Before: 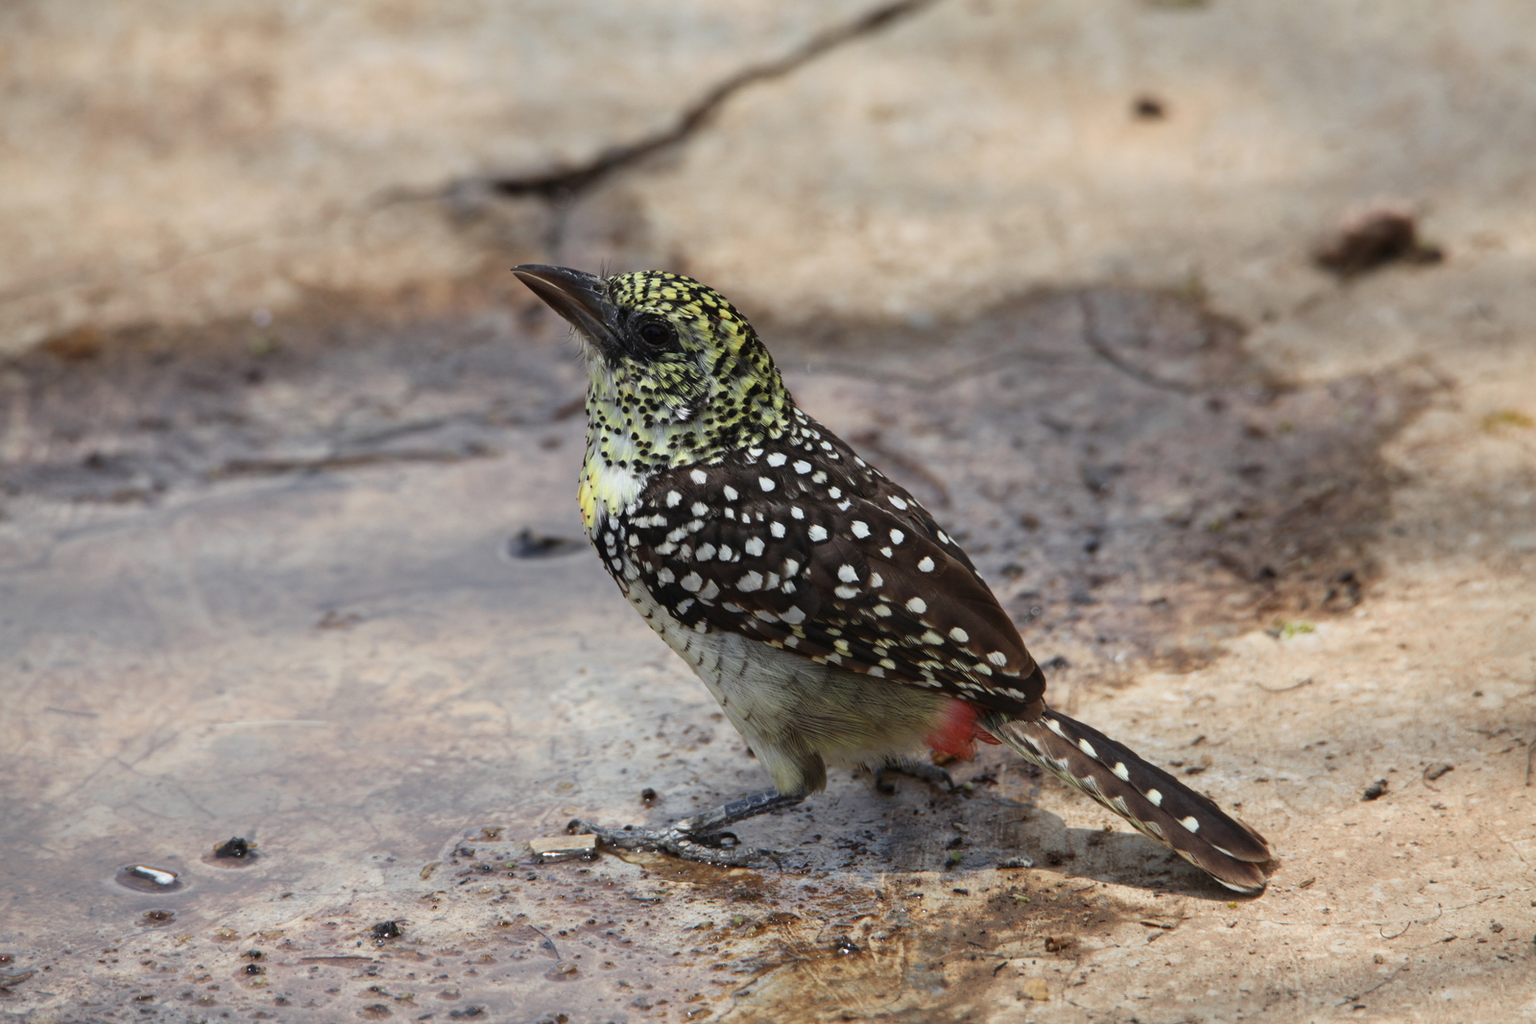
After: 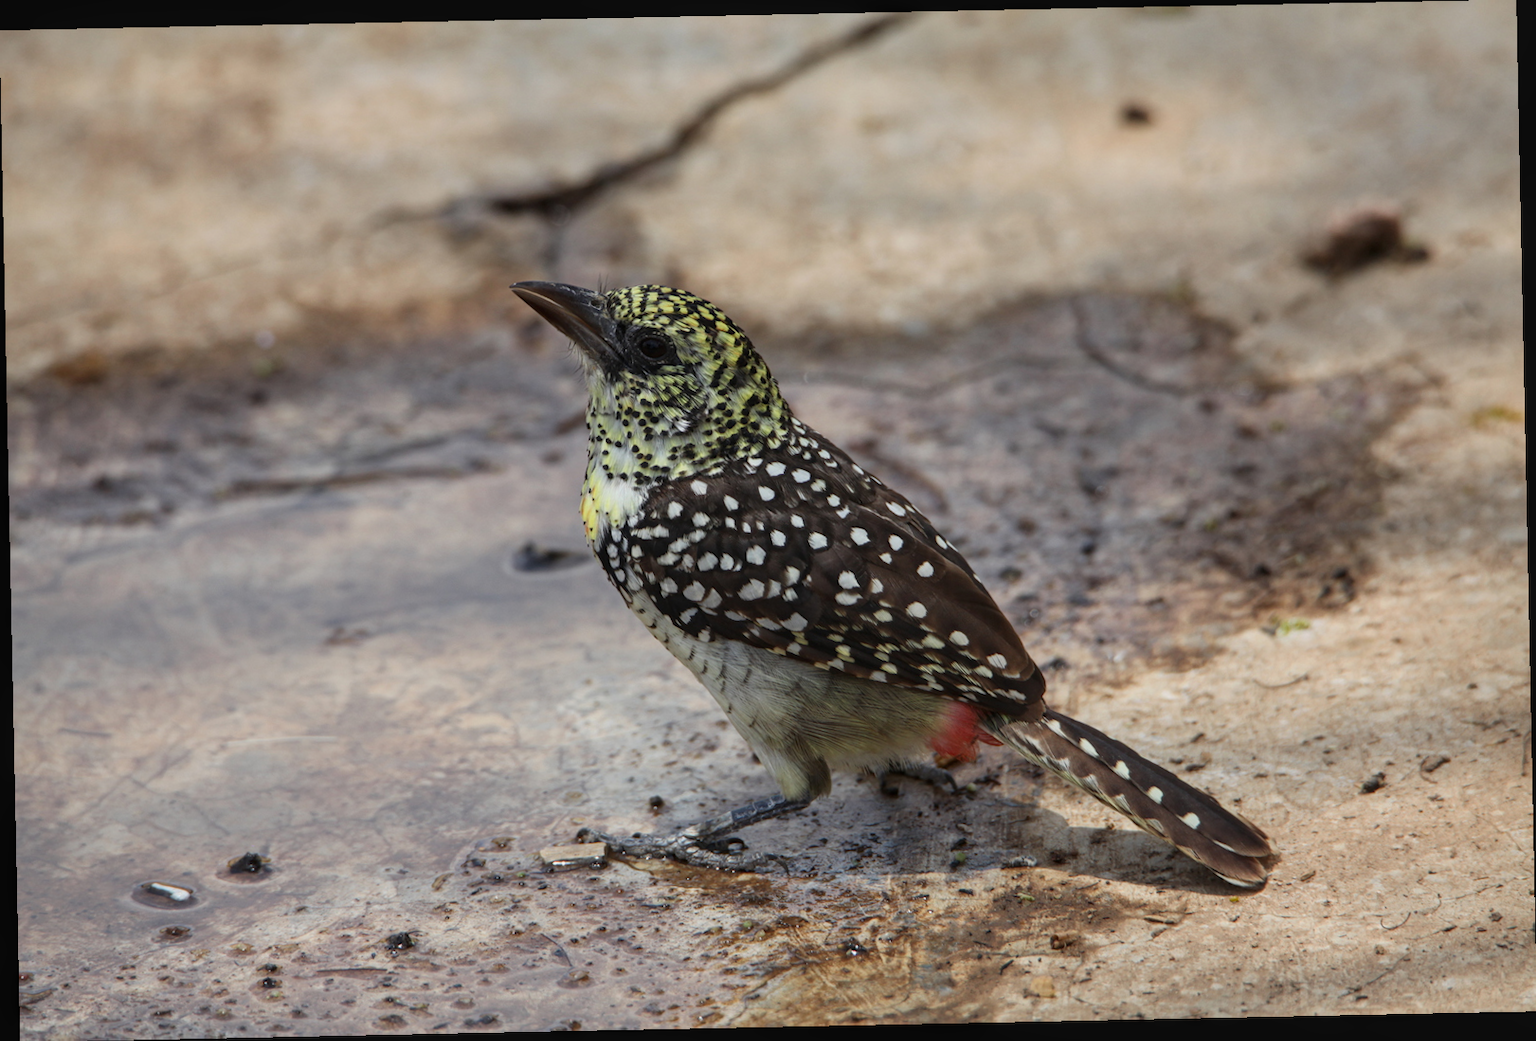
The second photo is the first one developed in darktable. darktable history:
local contrast: detail 110%
rotate and perspective: rotation -1.17°, automatic cropping off
